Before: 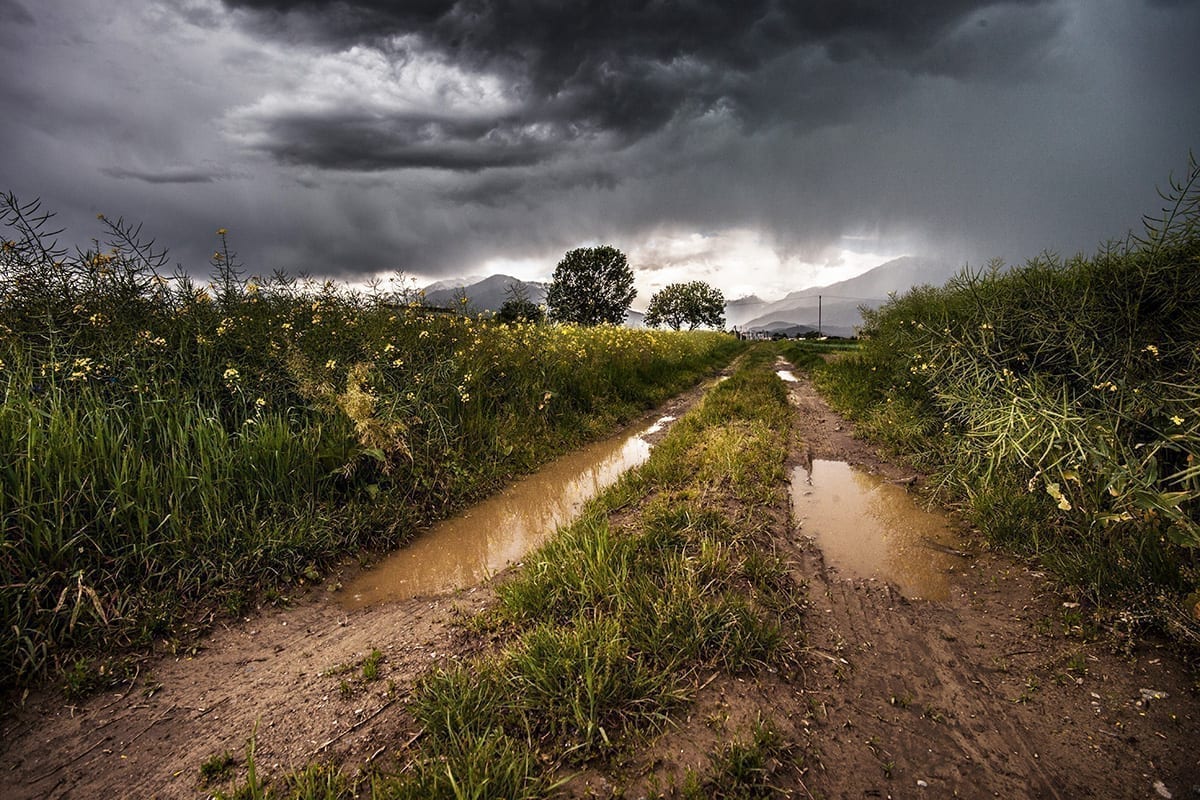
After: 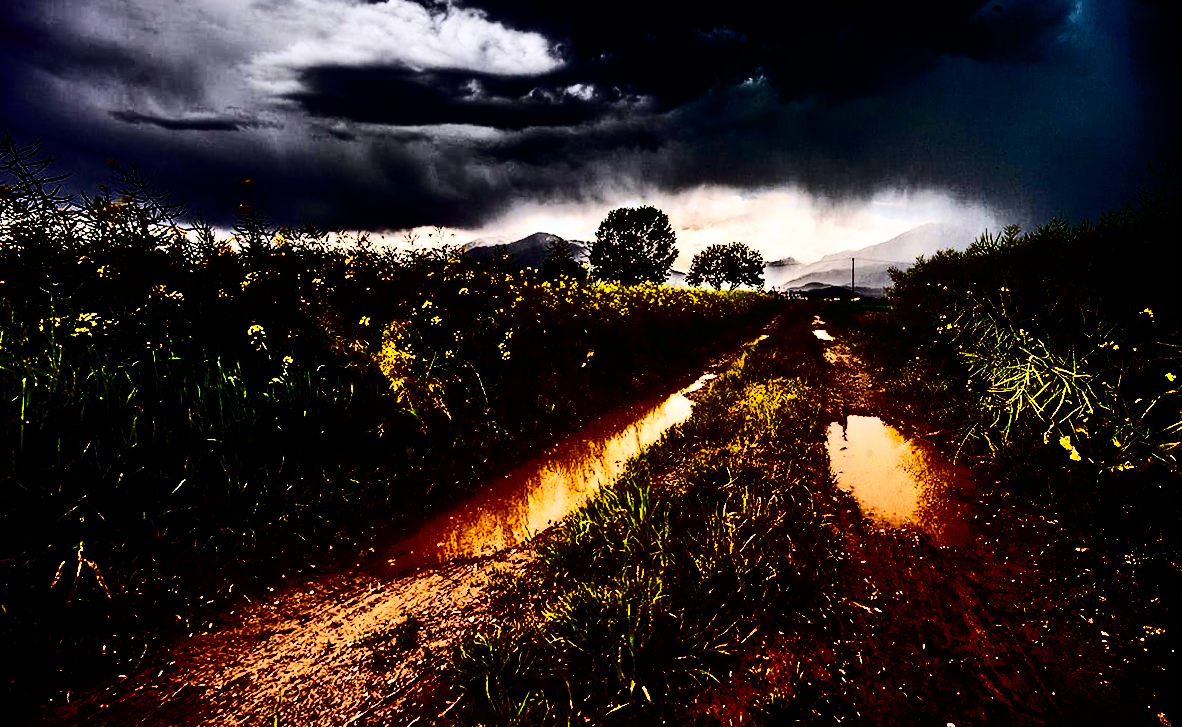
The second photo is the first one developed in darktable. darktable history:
contrast brightness saturation: contrast 0.77, brightness -1, saturation 1
rotate and perspective: rotation -0.013°, lens shift (vertical) -0.027, lens shift (horizontal) 0.178, crop left 0.016, crop right 0.989, crop top 0.082, crop bottom 0.918
shadows and highlights: low approximation 0.01, soften with gaussian
